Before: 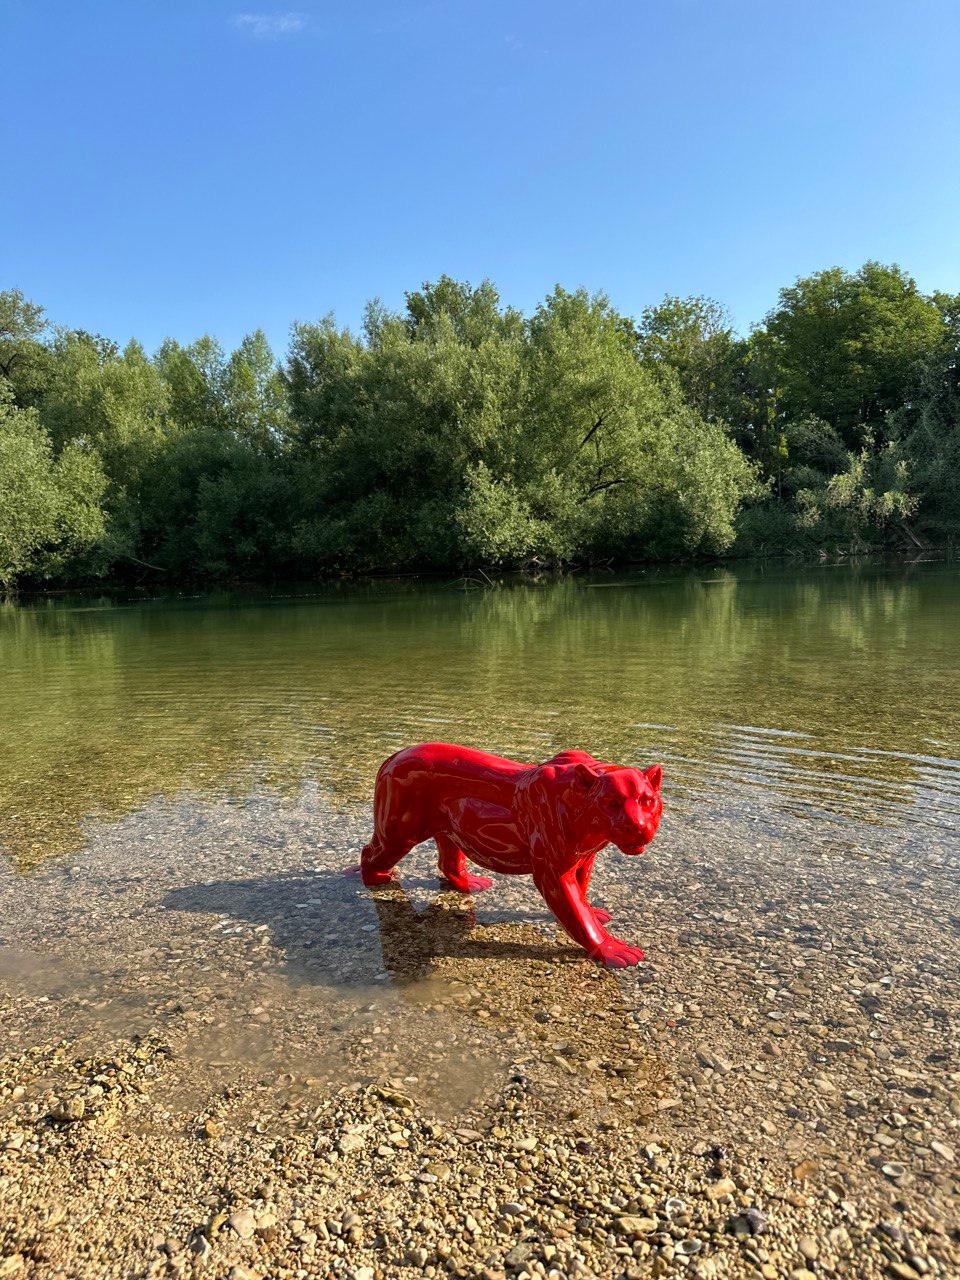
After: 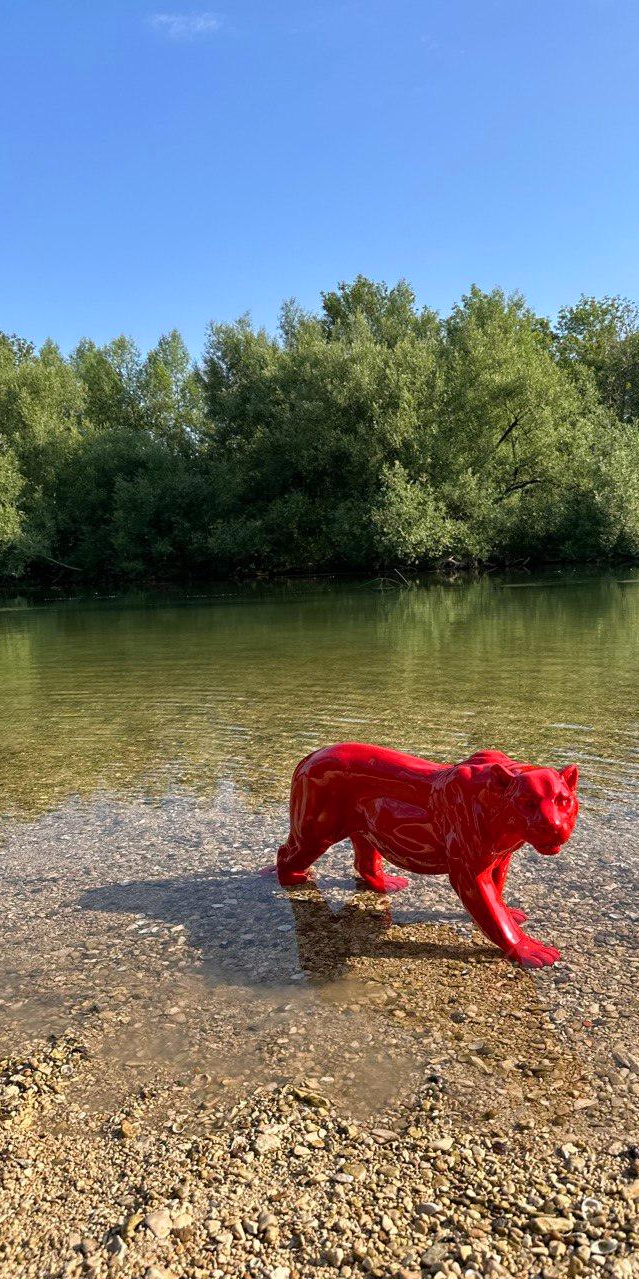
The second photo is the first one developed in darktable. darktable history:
crop and rotate: left 8.786%, right 24.548%
color calibration: illuminant custom, x 0.348, y 0.366, temperature 4940.58 K
